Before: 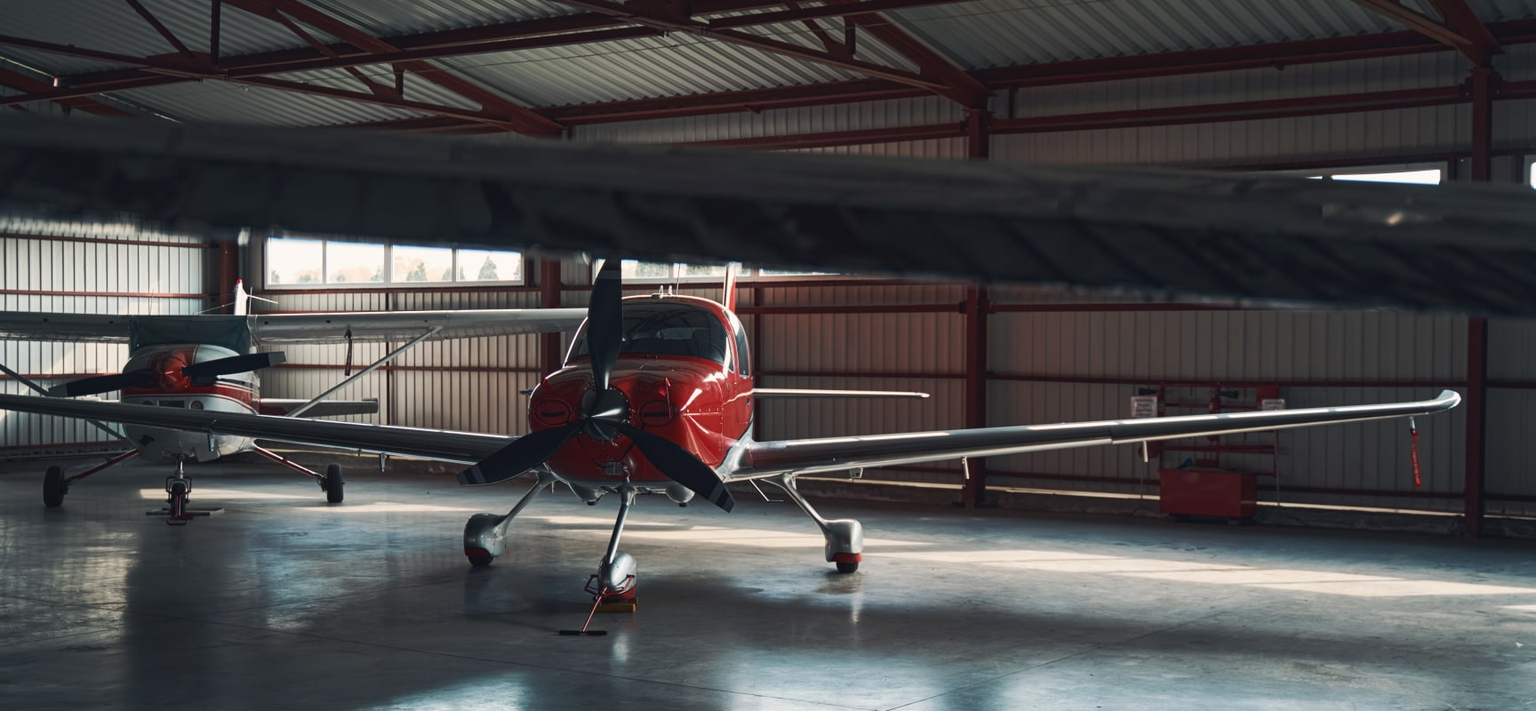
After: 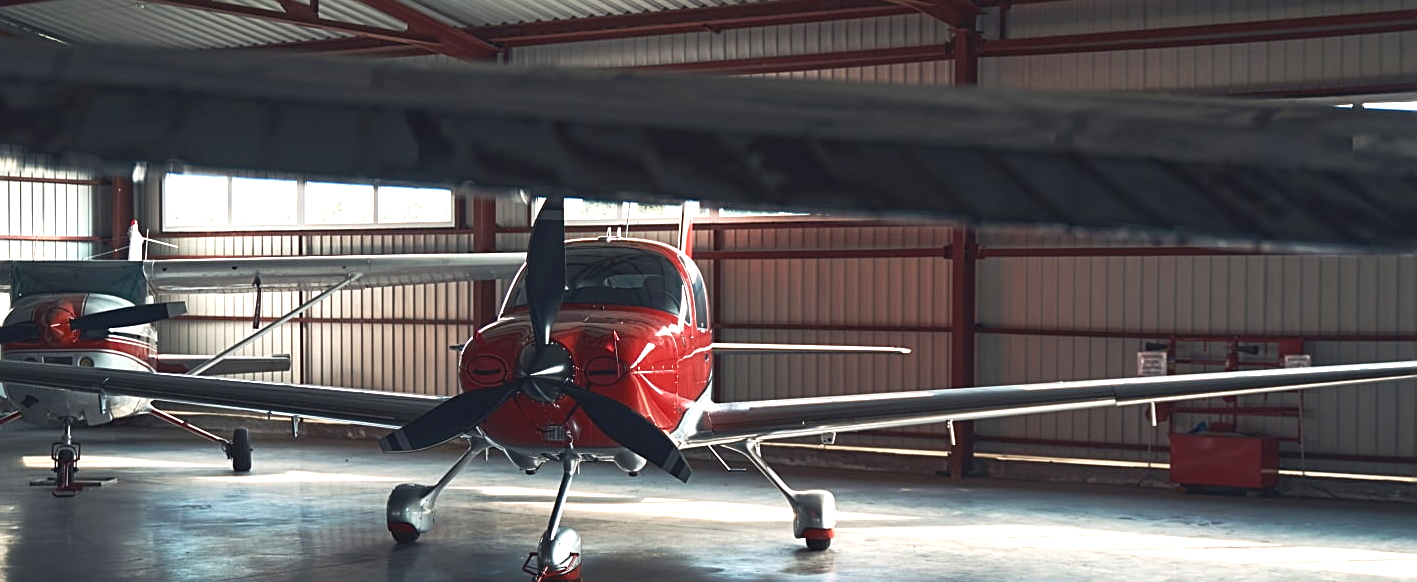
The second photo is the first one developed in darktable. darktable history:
exposure: exposure 0.921 EV, compensate highlight preservation false
crop: left 7.856%, top 11.836%, right 10.12%, bottom 15.387%
sharpen: on, module defaults
